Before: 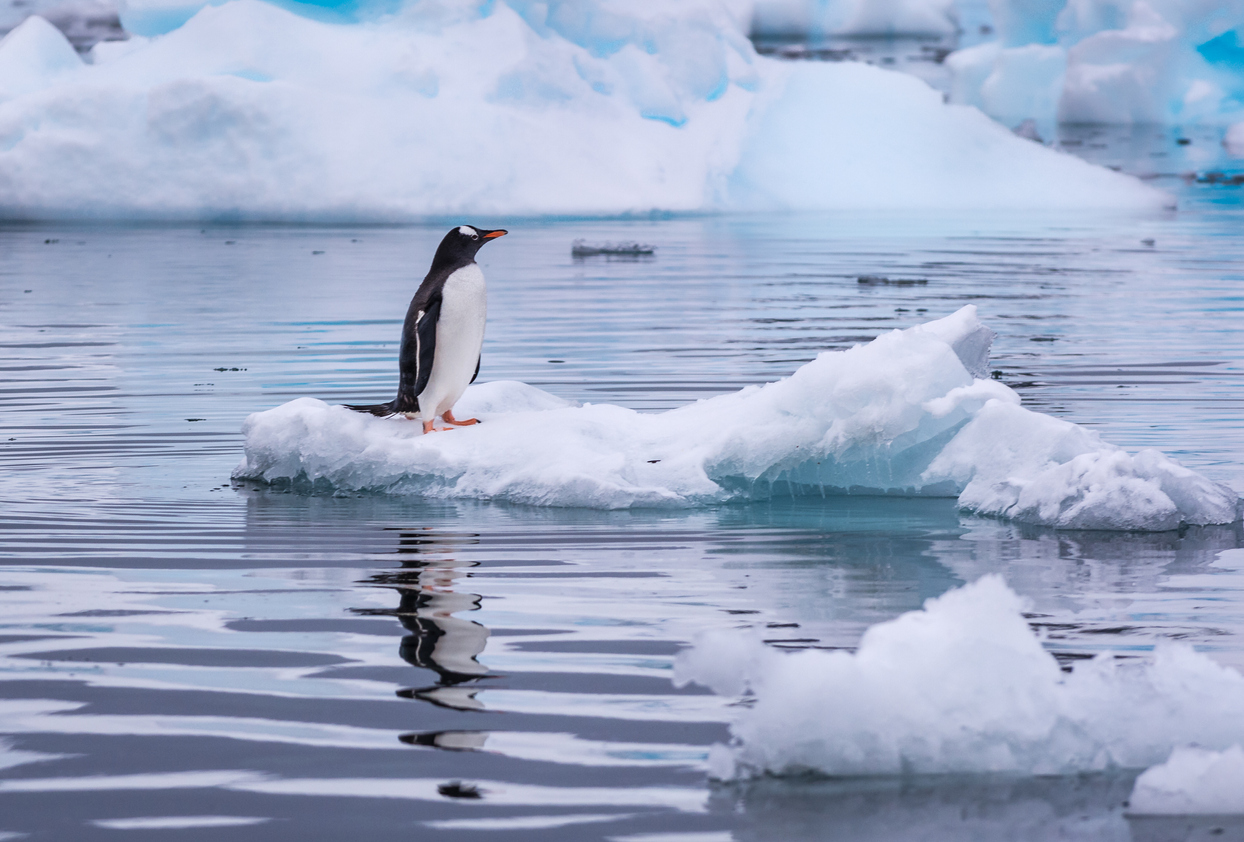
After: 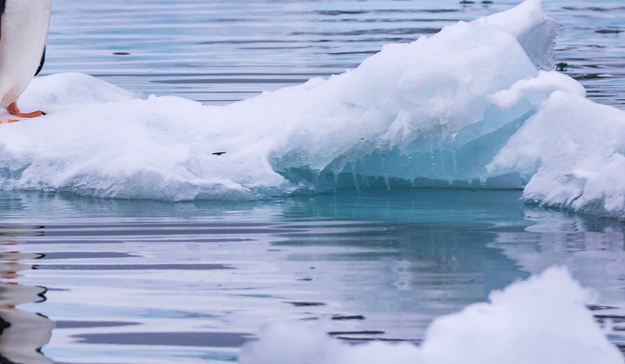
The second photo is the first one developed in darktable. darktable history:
velvia: on, module defaults
crop: left 35.03%, top 36.625%, right 14.663%, bottom 20.057%
